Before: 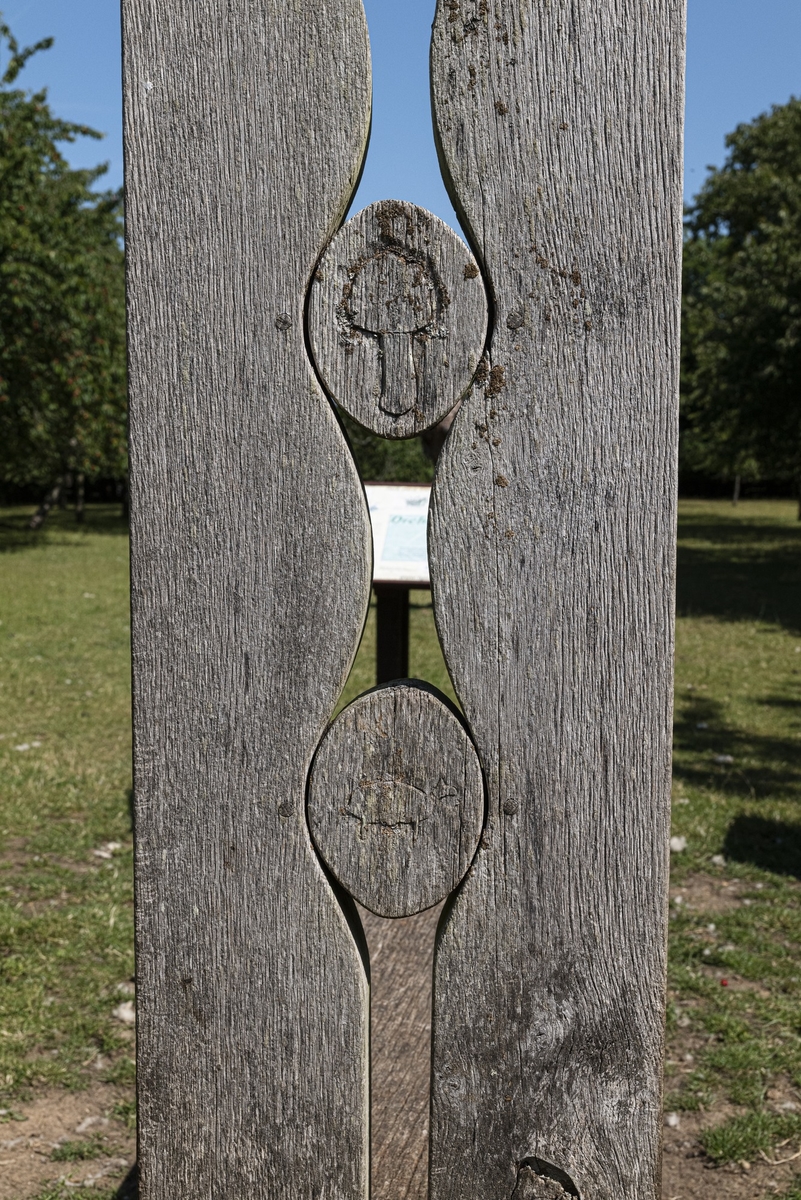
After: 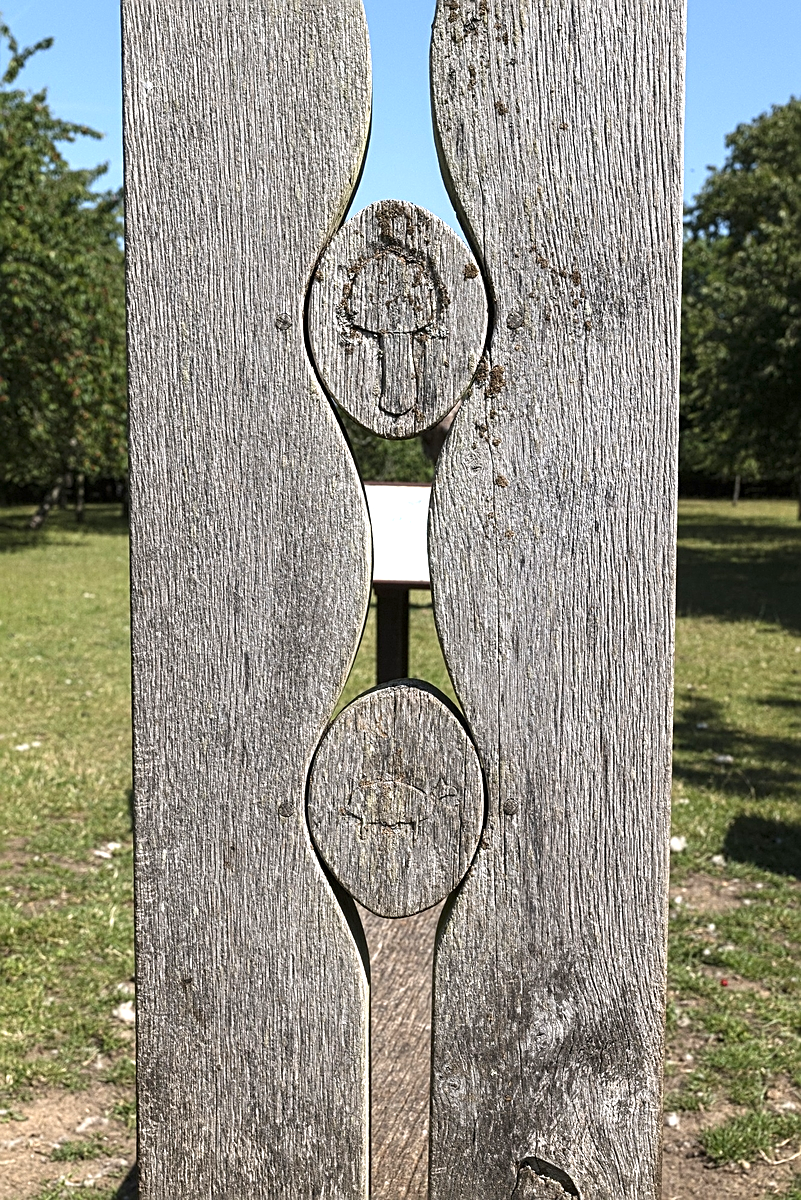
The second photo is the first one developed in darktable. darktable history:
sharpen: on, module defaults
exposure: exposure 0.95 EV, compensate highlight preservation false
